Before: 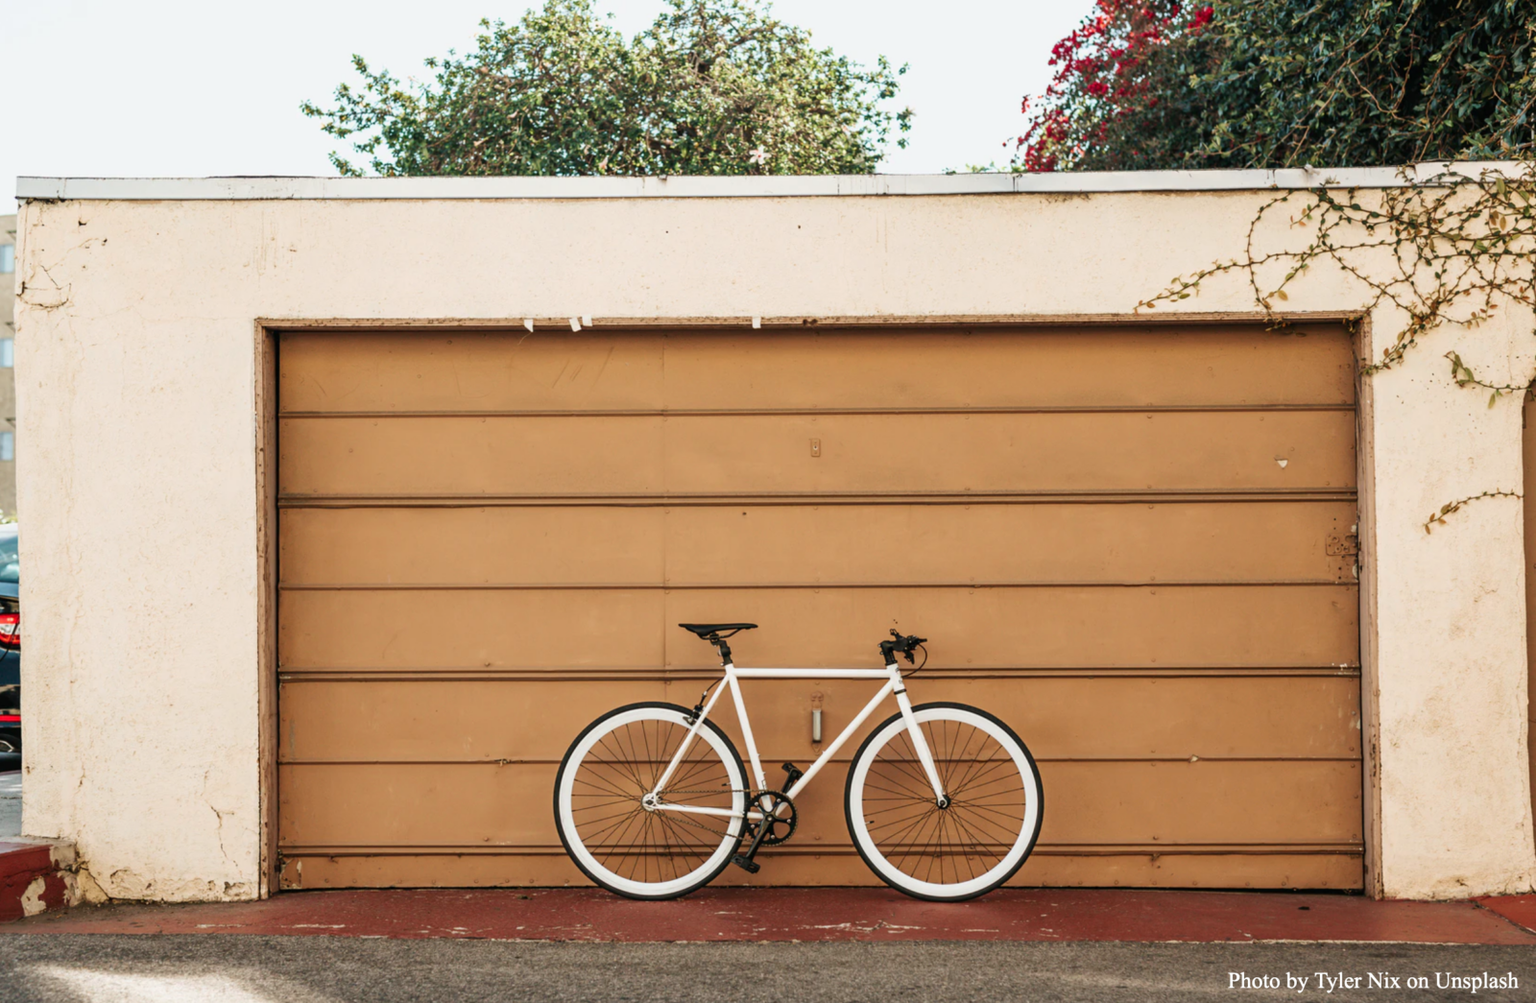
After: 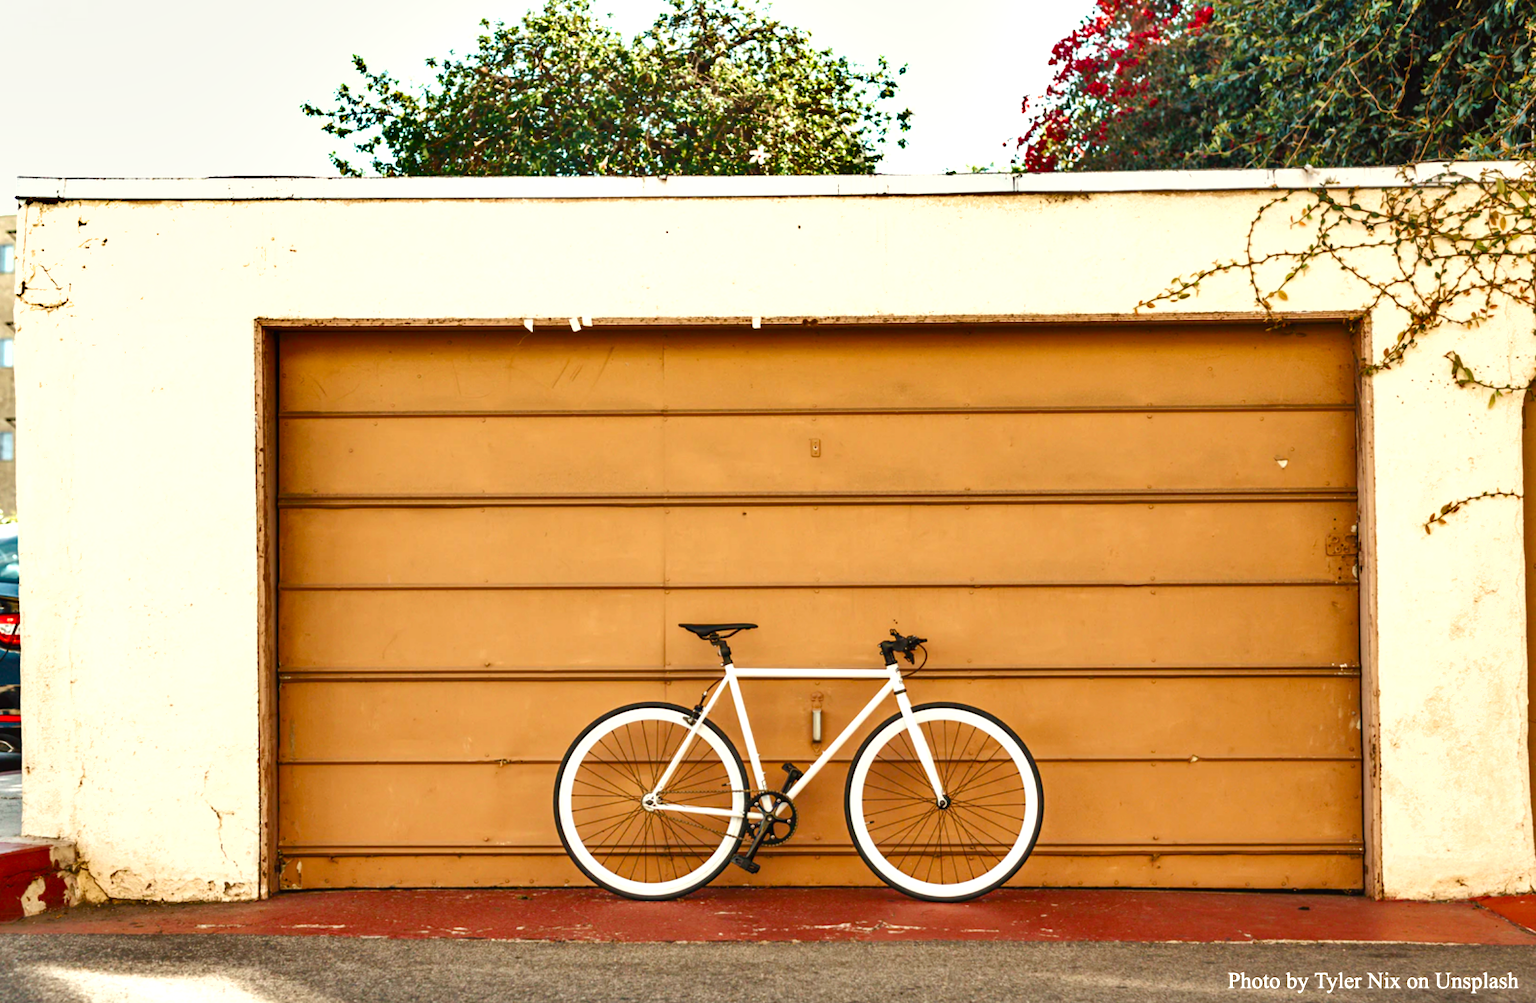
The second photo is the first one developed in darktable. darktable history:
color correction: highlights a* -0.922, highlights b* 4.66, shadows a* 3.62
shadows and highlights: low approximation 0.01, soften with gaussian
exposure: black level correction 0, exposure 0.596 EV, compensate exposure bias true, compensate highlight preservation false
color balance rgb: shadows lift › hue 85.86°, power › hue 75.43°, perceptual saturation grading › global saturation 34.704%, perceptual saturation grading › highlights -25.756%, perceptual saturation grading › shadows 24.377%, global vibrance 14.512%
